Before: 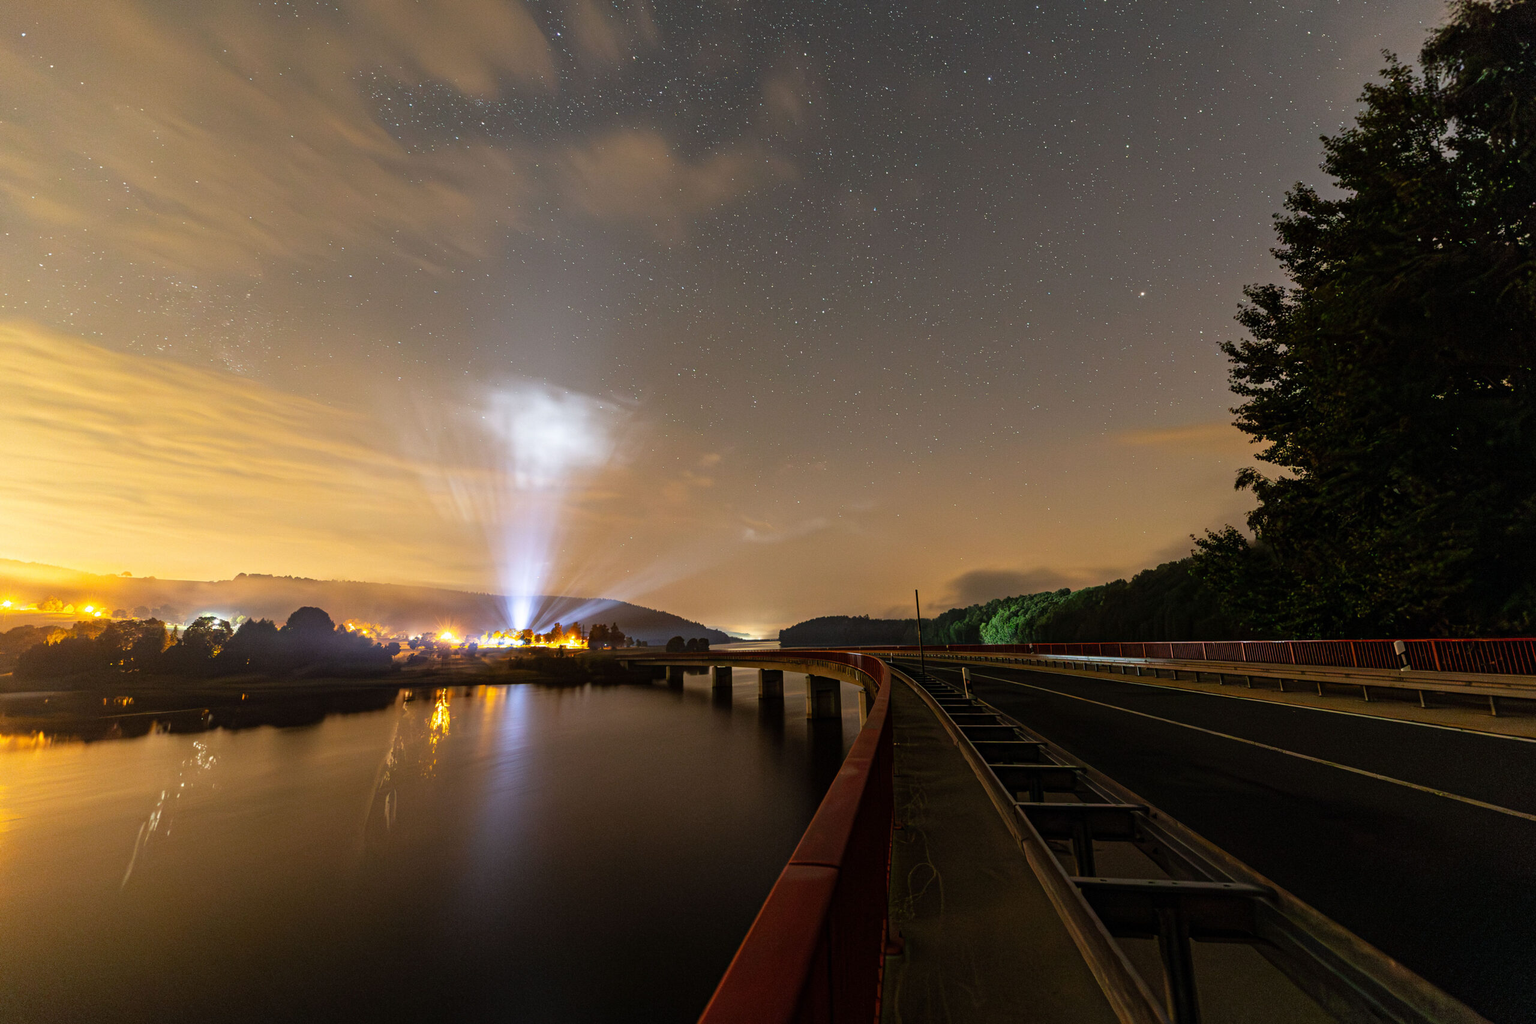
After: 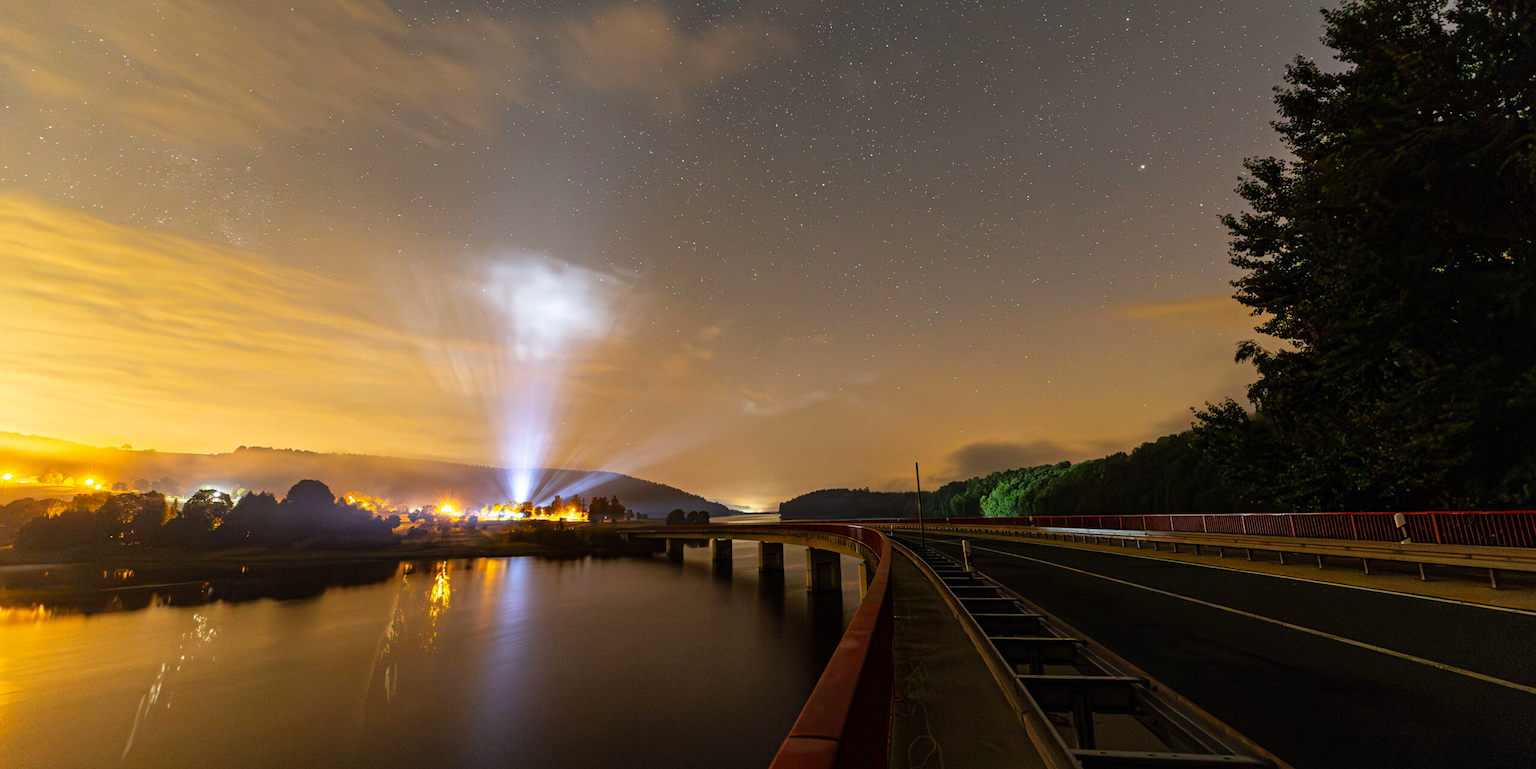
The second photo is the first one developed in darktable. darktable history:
color balance rgb: perceptual saturation grading › global saturation 9.976%, global vibrance 20%
crop and rotate: top 12.448%, bottom 12.391%
tone equalizer: edges refinement/feathering 500, mask exposure compensation -1.57 EV, preserve details no
